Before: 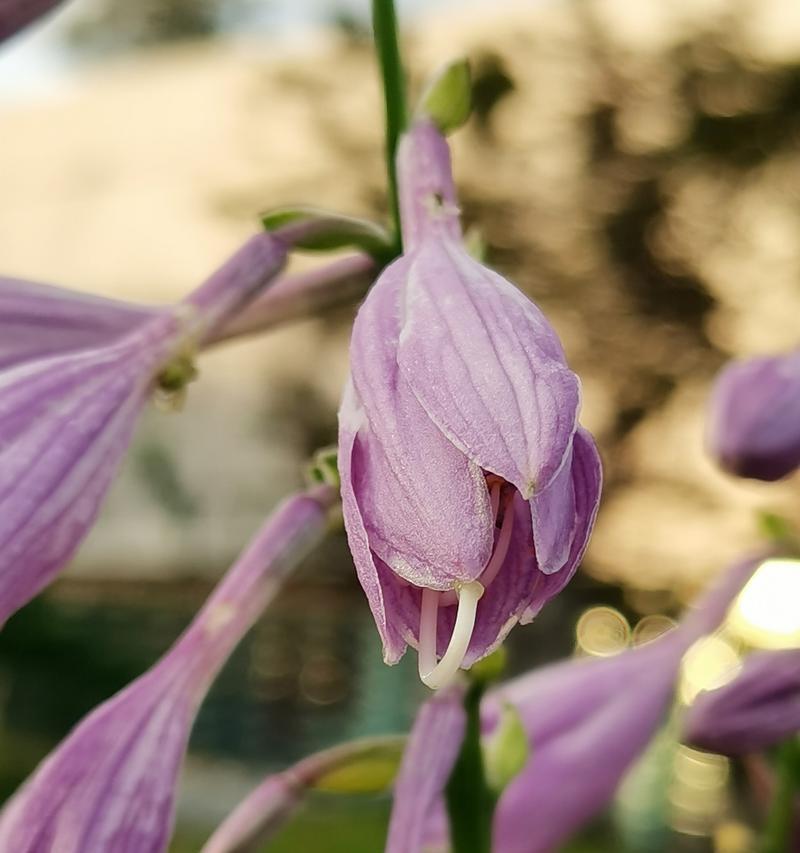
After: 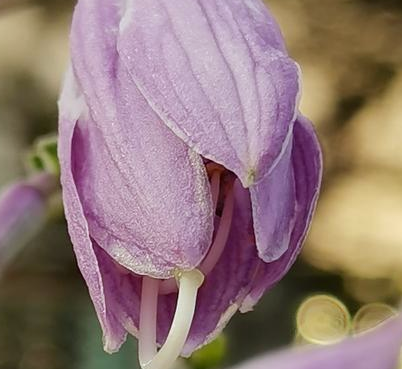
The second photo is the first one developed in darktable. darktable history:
crop: left 35.03%, top 36.625%, right 14.663%, bottom 20.057%
white balance: red 0.925, blue 1.046
color correction: highlights a* 3.84, highlights b* 5.07
